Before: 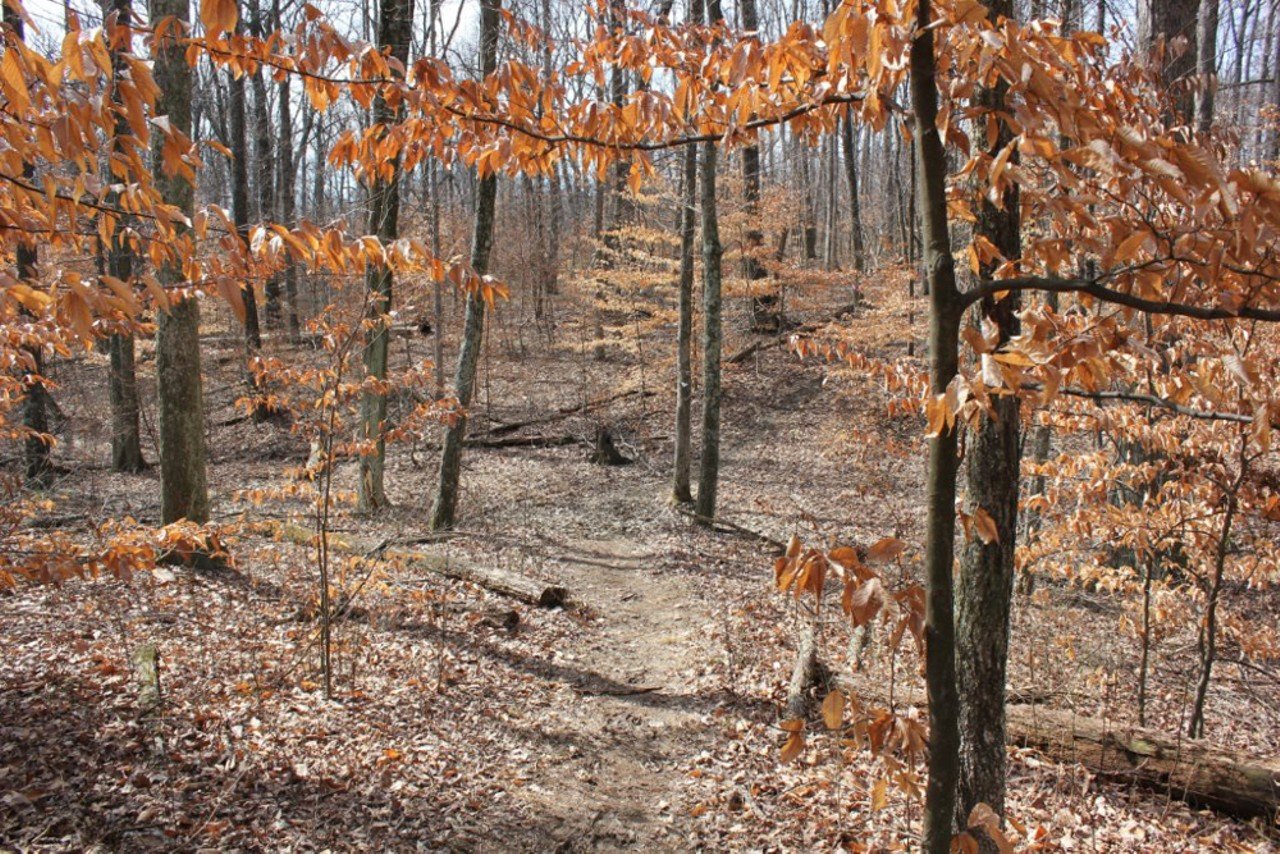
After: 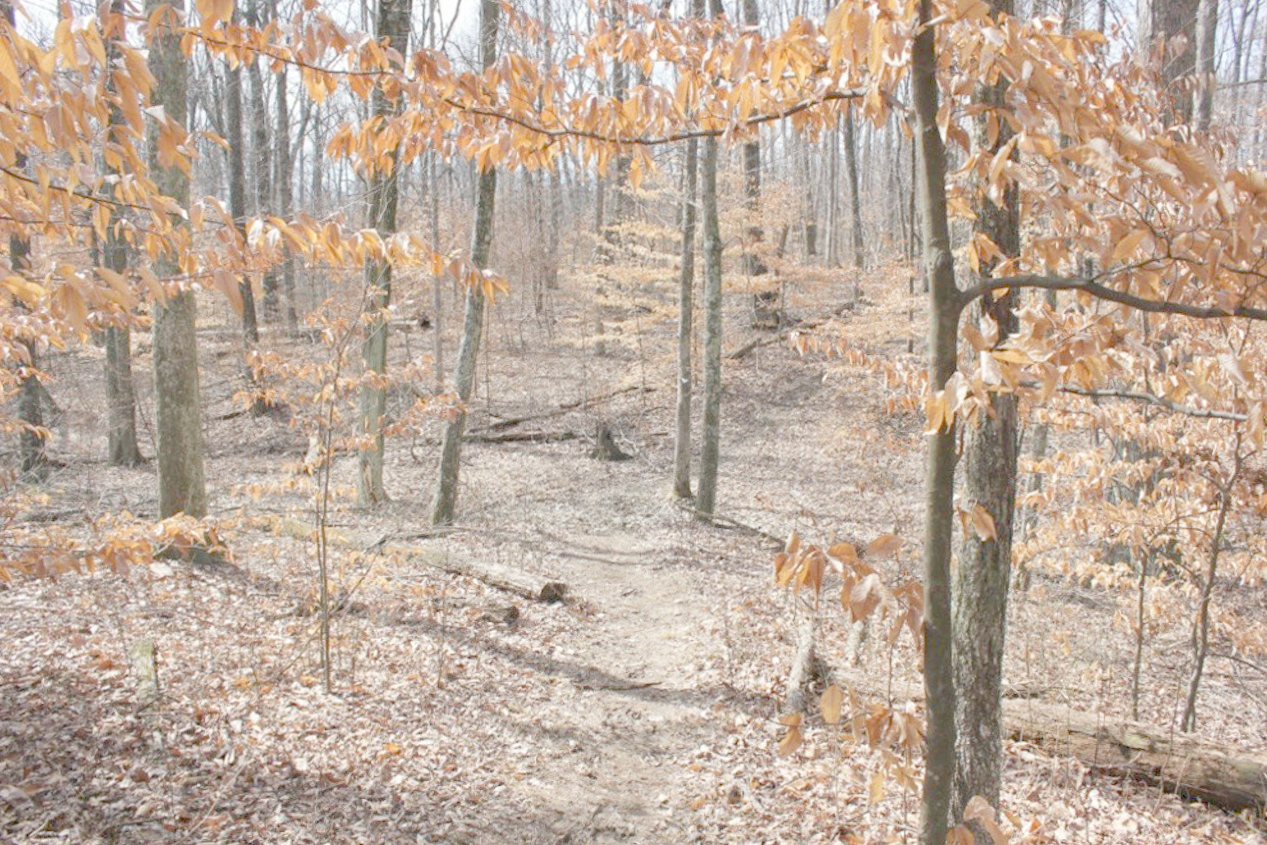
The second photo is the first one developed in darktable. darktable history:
rotate and perspective: rotation 0.174°, lens shift (vertical) 0.013, lens shift (horizontal) 0.019, shear 0.001, automatic cropping original format, crop left 0.007, crop right 0.991, crop top 0.016, crop bottom 0.997
